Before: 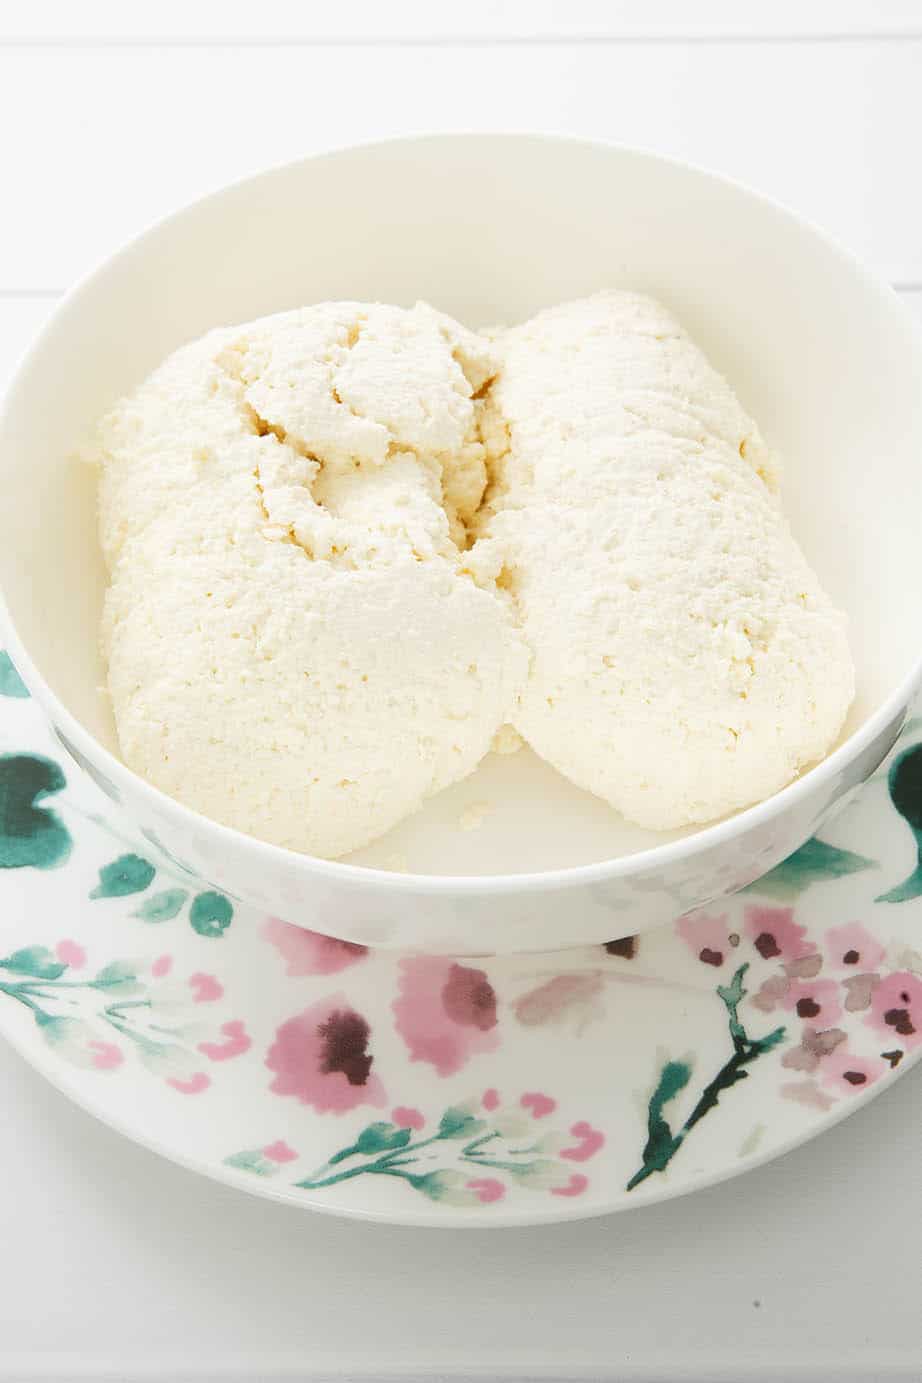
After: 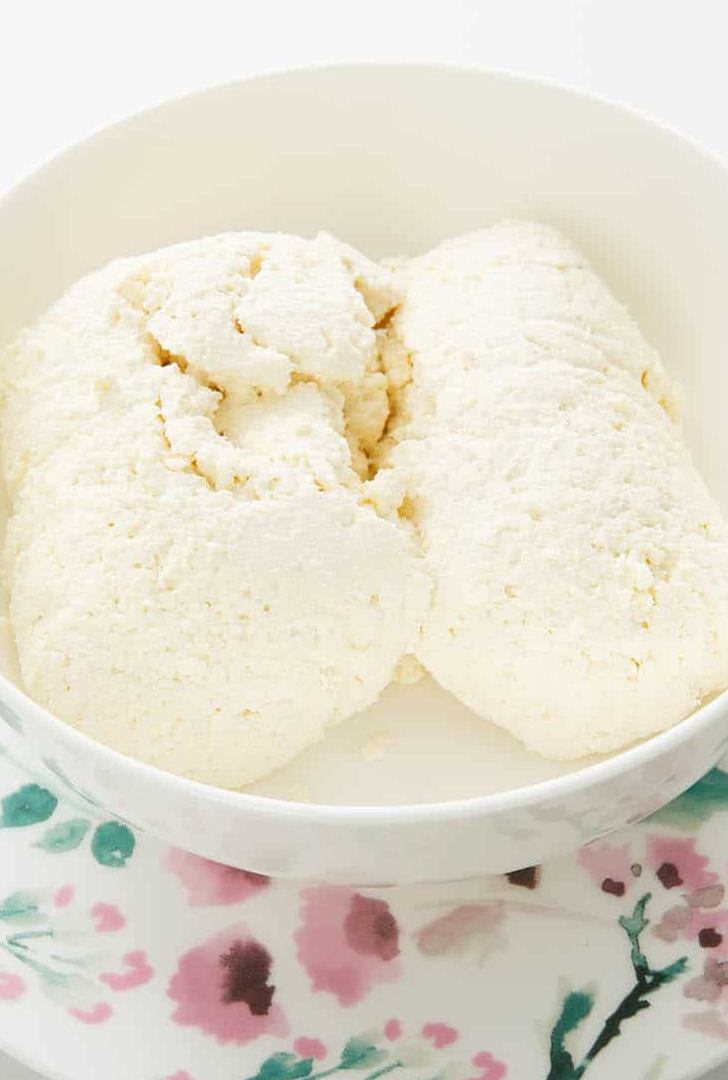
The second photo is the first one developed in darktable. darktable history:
crop and rotate: left 10.684%, top 5.128%, right 10.327%, bottom 16.723%
